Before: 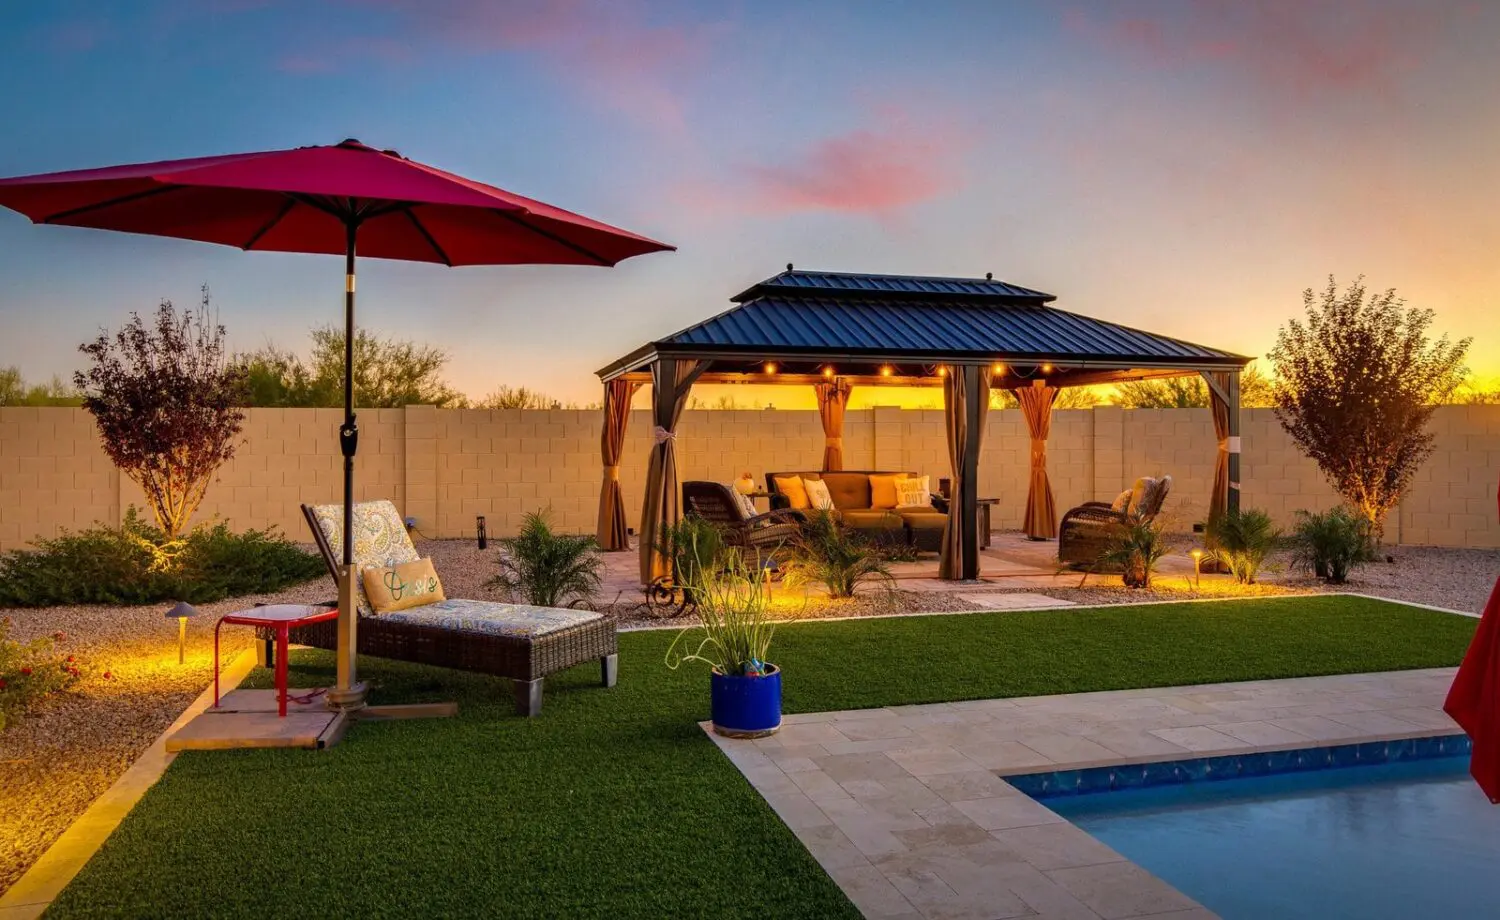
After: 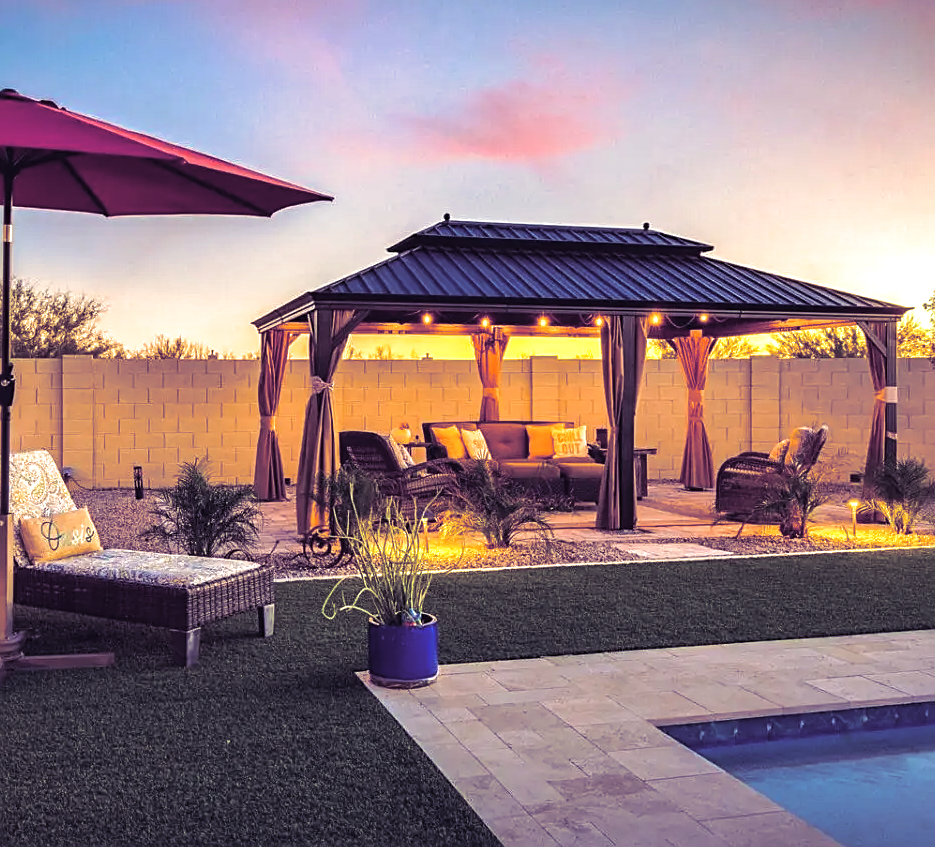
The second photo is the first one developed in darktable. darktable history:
crop and rotate: left 22.918%, top 5.629%, right 14.711%, bottom 2.247%
exposure: black level correction -0.005, exposure 0.622 EV, compensate highlight preservation false
white balance: red 1.009, blue 1.027
local contrast: highlights 100%, shadows 100%, detail 120%, midtone range 0.2
sharpen: on, module defaults
split-toning: shadows › hue 255.6°, shadows › saturation 0.66, highlights › hue 43.2°, highlights › saturation 0.68, balance -50.1
